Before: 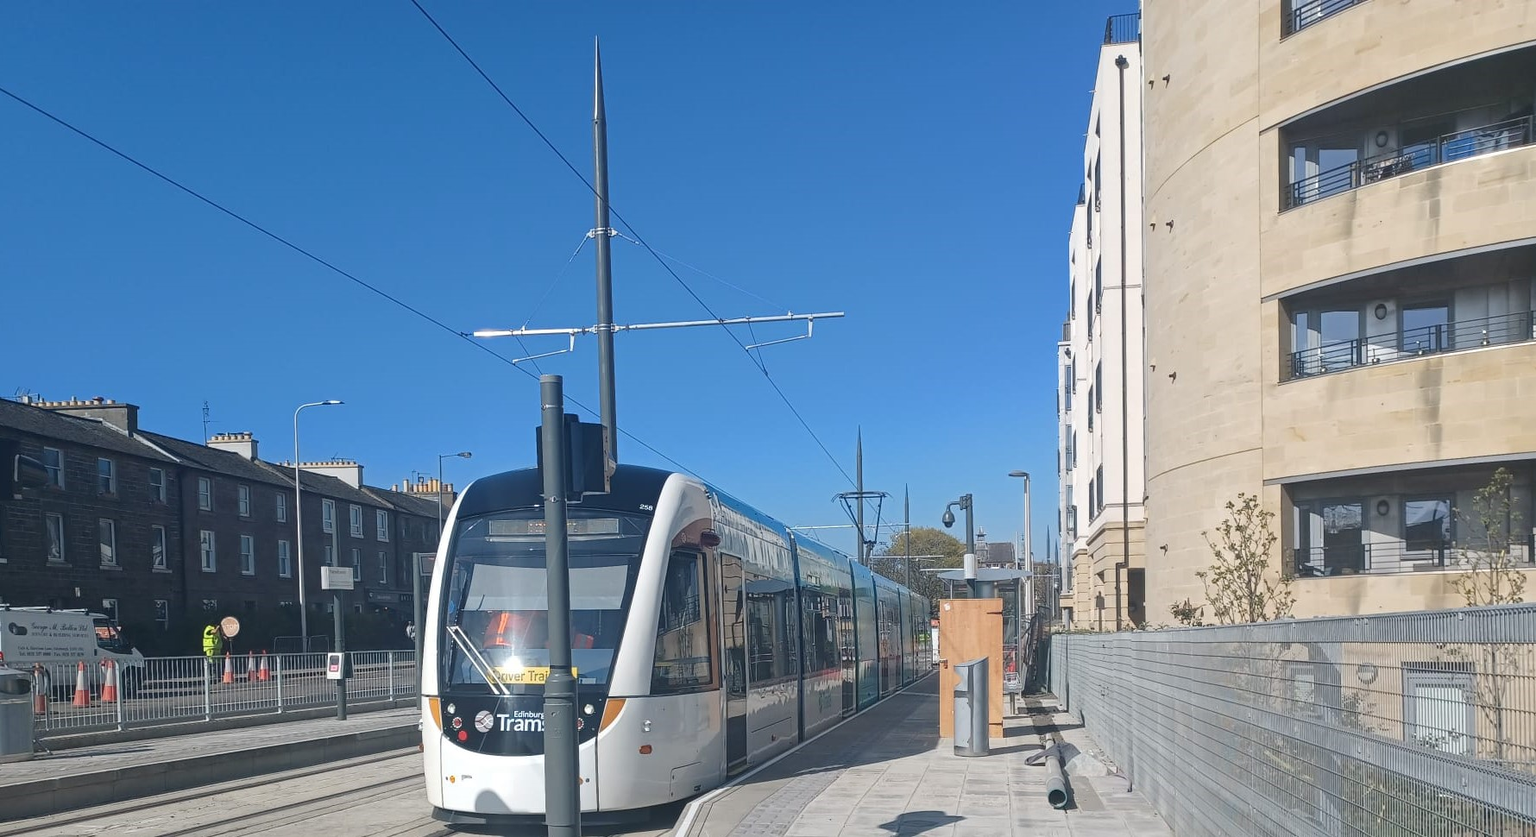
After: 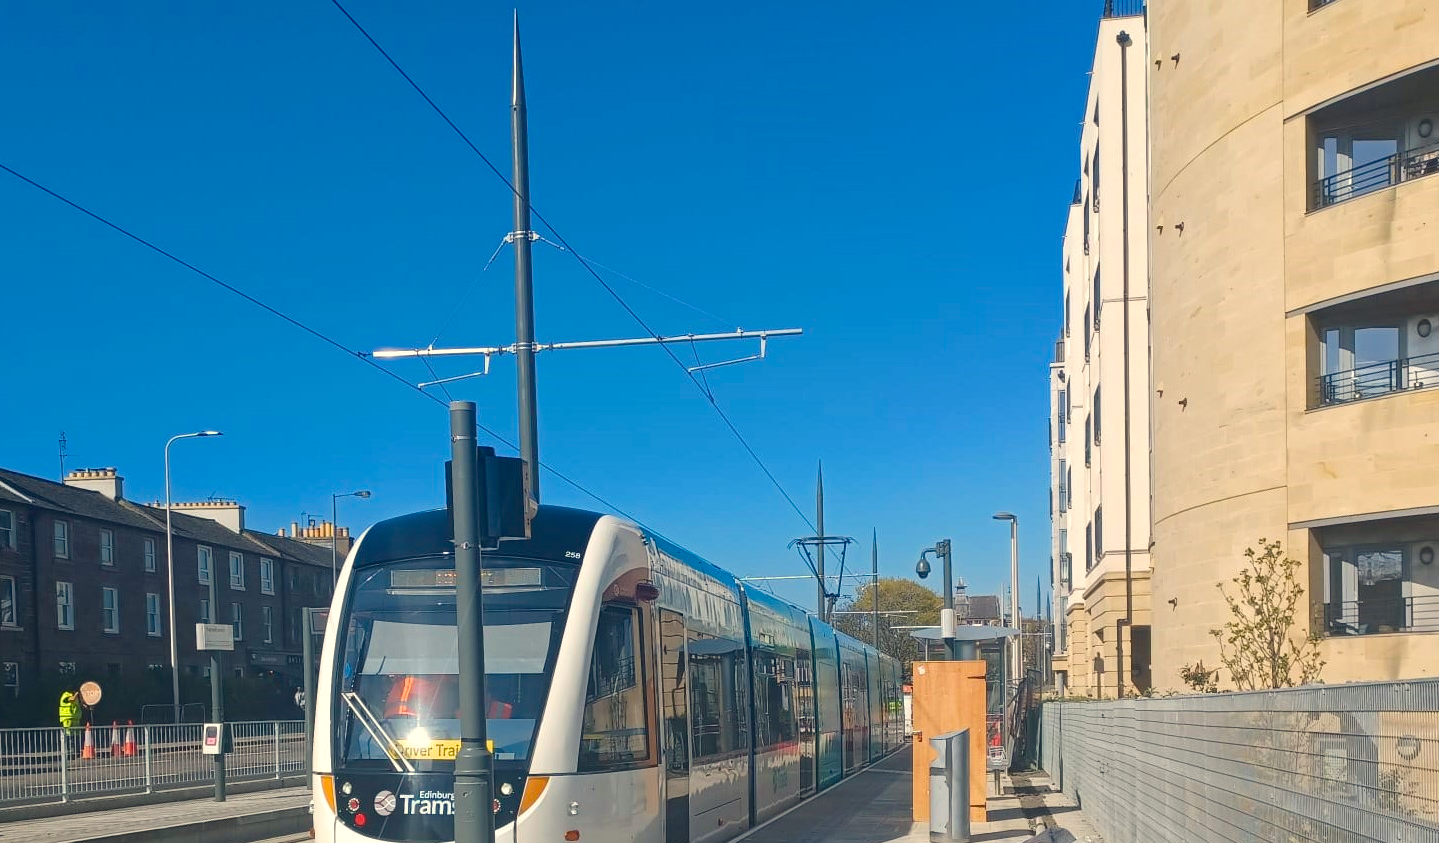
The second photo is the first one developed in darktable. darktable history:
velvia: strength 32%, mid-tones bias 0.2
crop: left 9.929%, top 3.475%, right 9.188%, bottom 9.529%
white balance: red 1.045, blue 0.932
